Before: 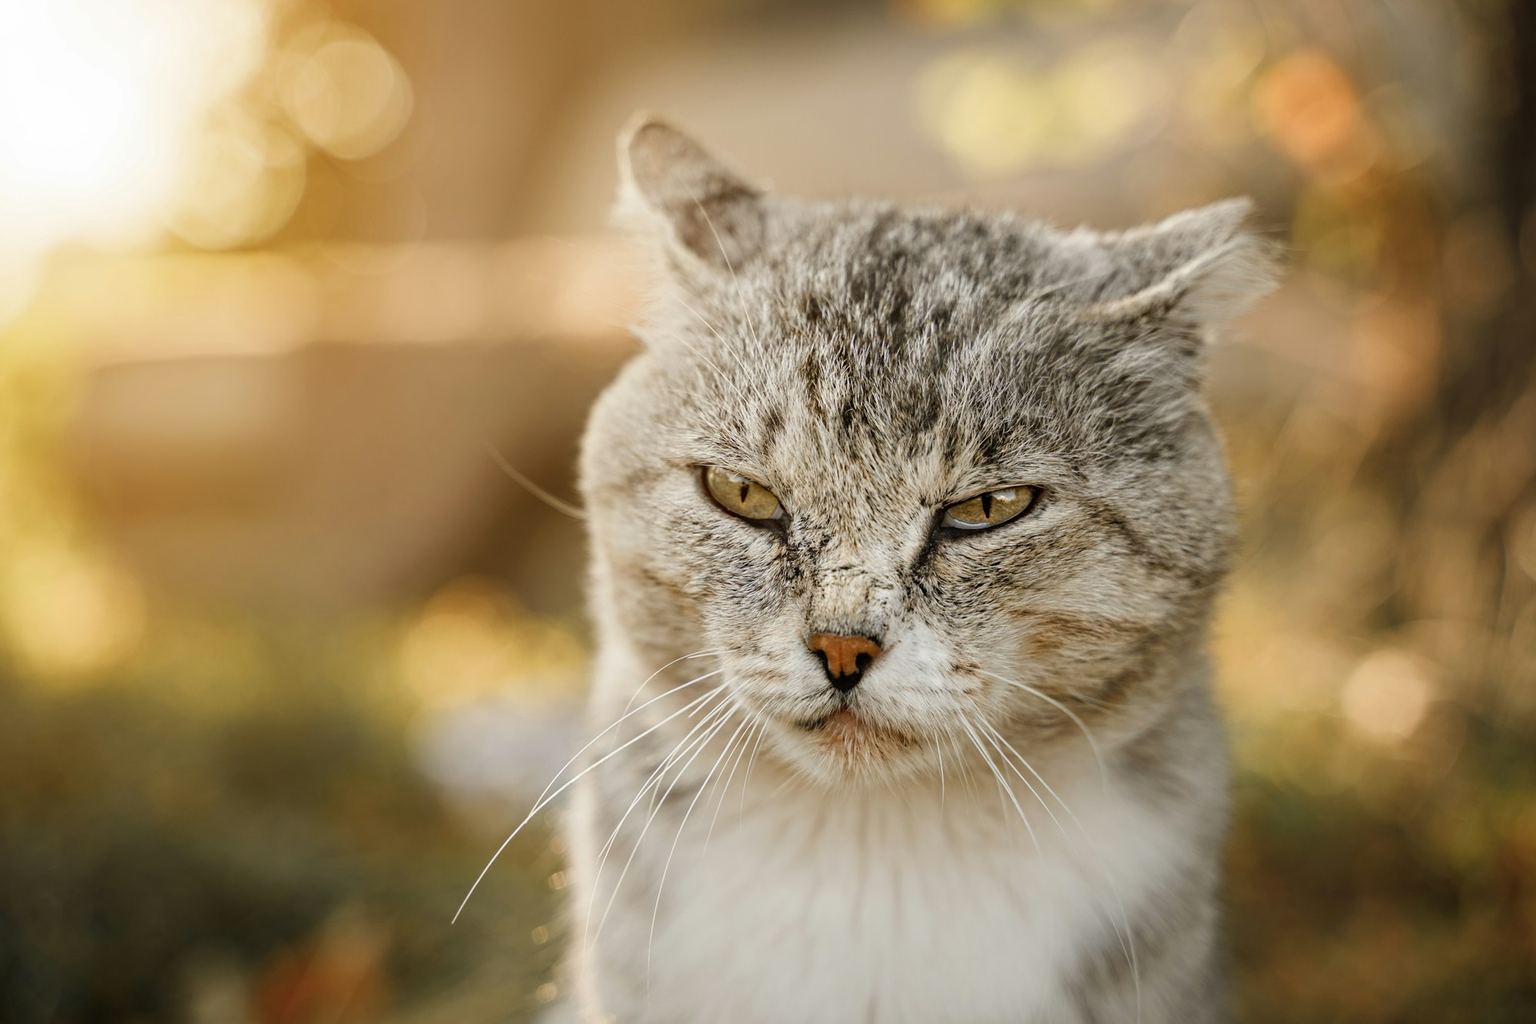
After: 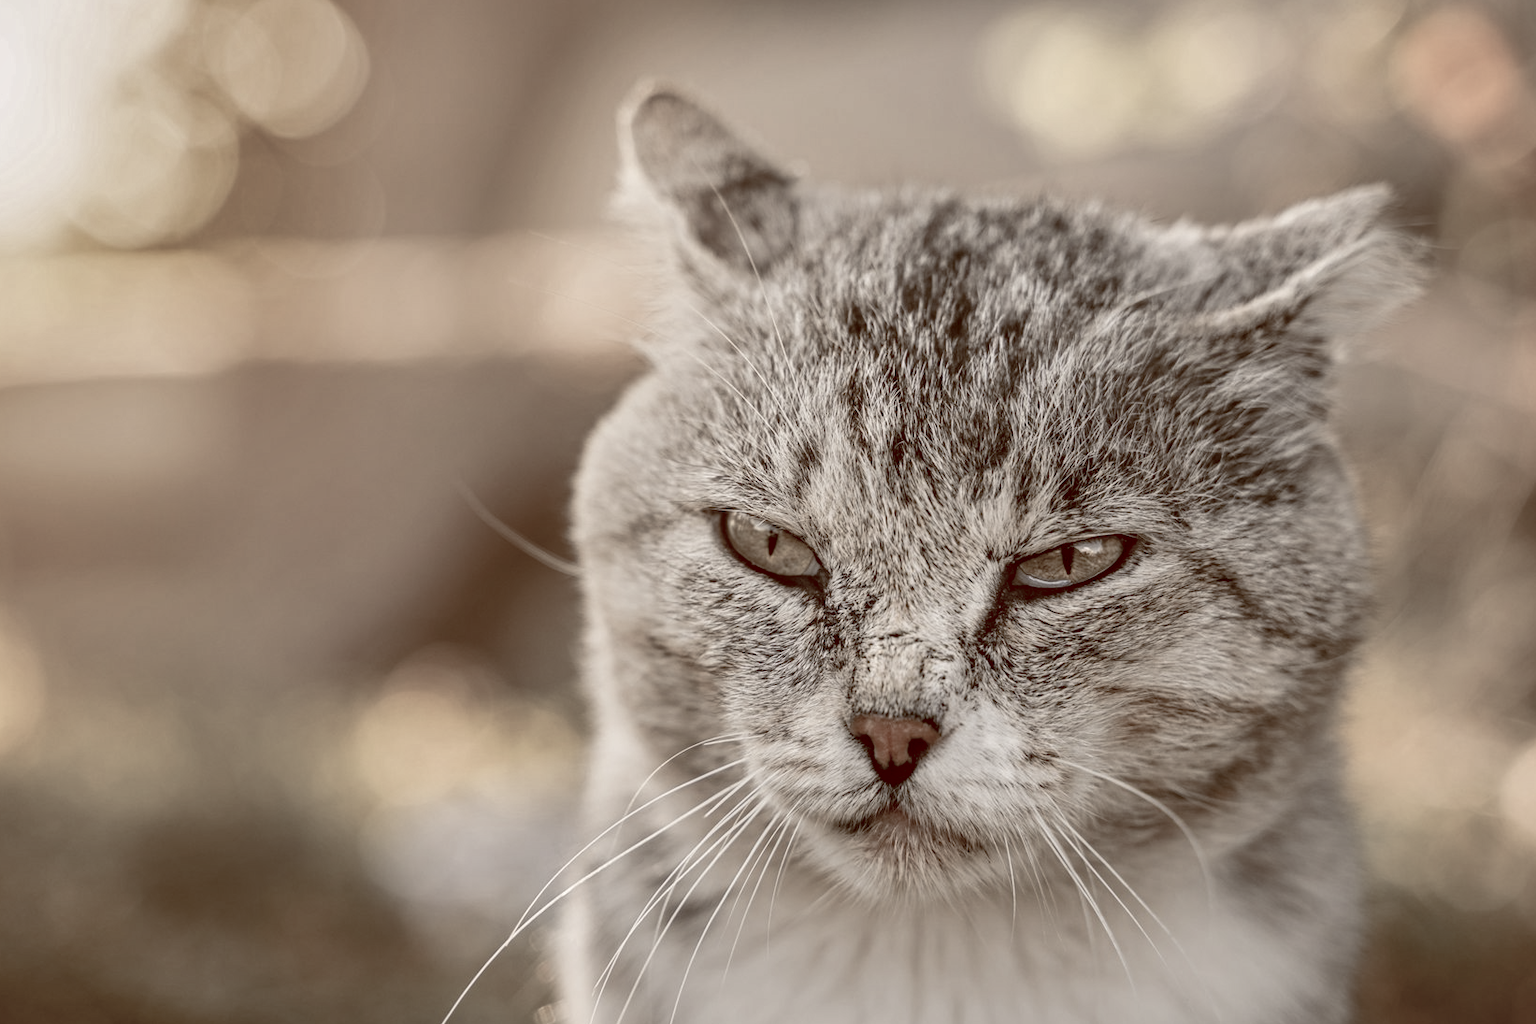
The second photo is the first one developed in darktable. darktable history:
color balance rgb: shadows lift › luminance 1%, shadows lift › chroma 0.2%, shadows lift › hue 20°, power › luminance 1%, power › chroma 0.4%, power › hue 34°, highlights gain › luminance 0.8%, highlights gain › chroma 0.4%, highlights gain › hue 44°, global offset › chroma 0.4%, global offset › hue 34°, white fulcrum 0.08 EV, linear chroma grading › shadows -7%, linear chroma grading › highlights -7%, linear chroma grading › global chroma -10%, linear chroma grading › mid-tones -8%, perceptual saturation grading › global saturation -28%, perceptual saturation grading › highlights -20%, perceptual saturation grading › mid-tones -24%, perceptual saturation grading › shadows -24%, perceptual brilliance grading › global brilliance -1%, perceptual brilliance grading › highlights -1%, perceptual brilliance grading › mid-tones -1%, perceptual brilliance grading › shadows -1%, global vibrance -17%, contrast -6%
crop and rotate: left 7.196%, top 4.574%, right 10.605%, bottom 13.178%
shadows and highlights: low approximation 0.01, soften with gaussian
local contrast: detail 130%
